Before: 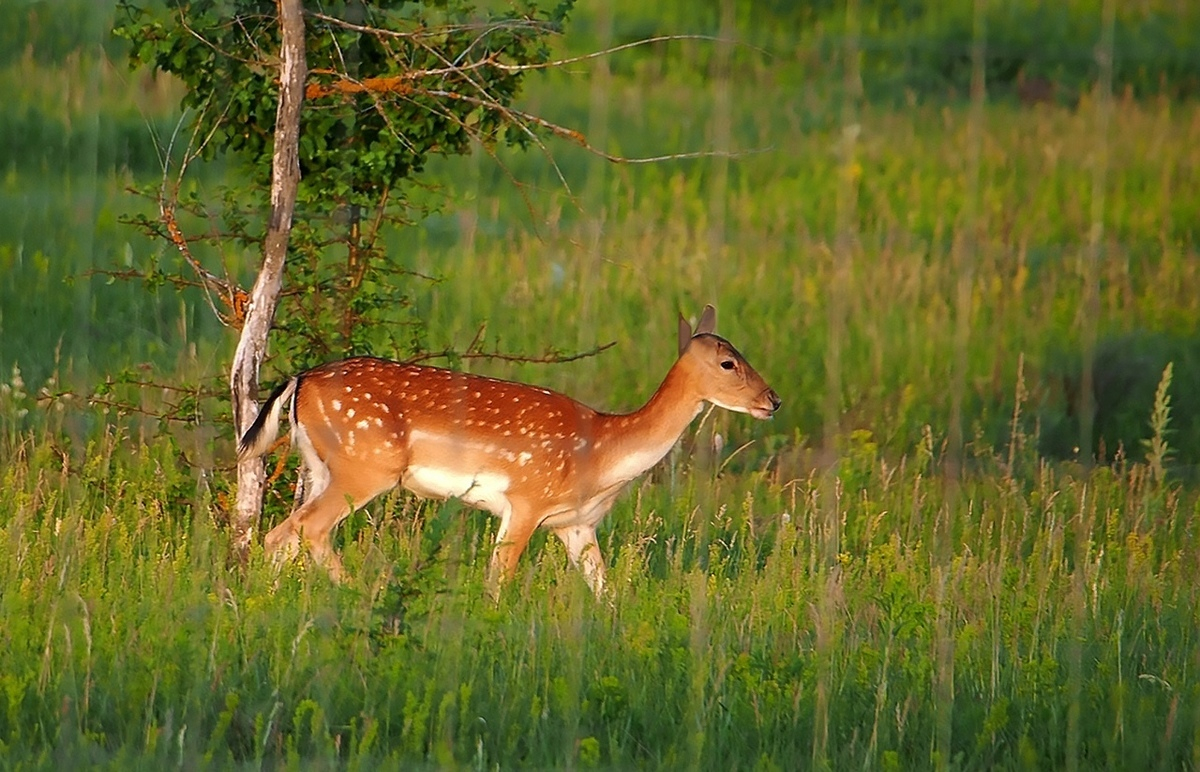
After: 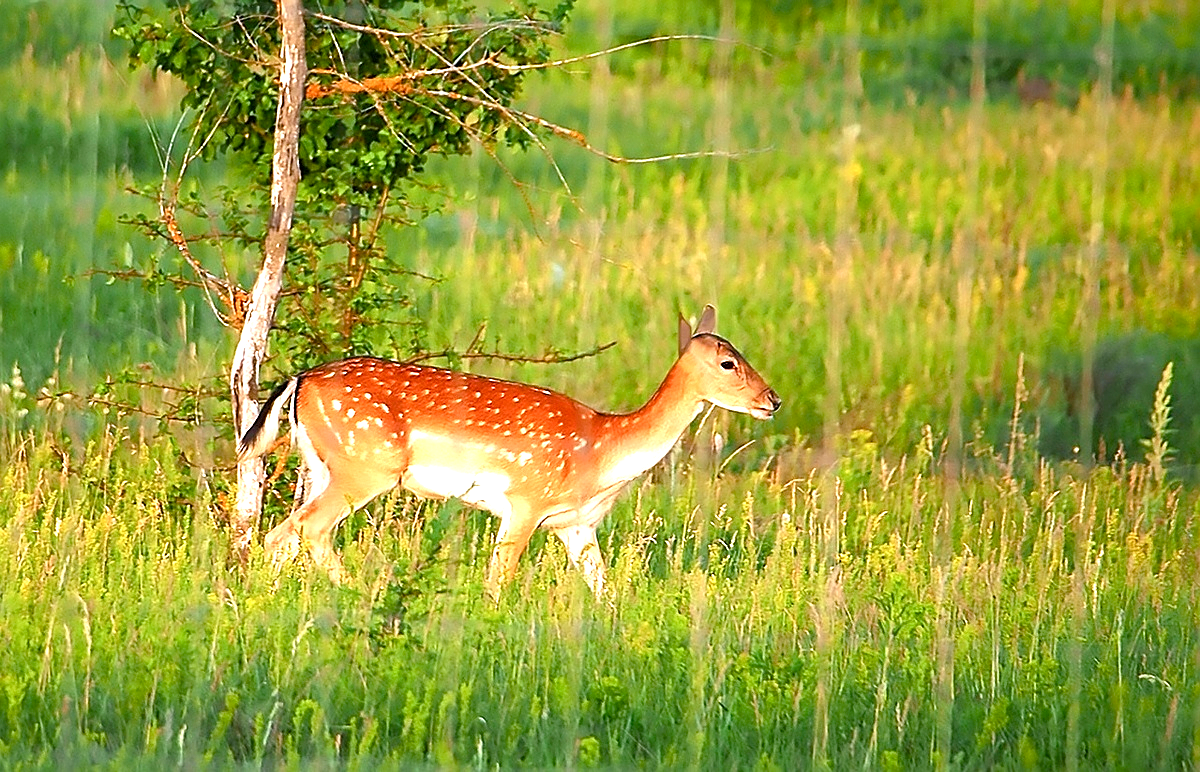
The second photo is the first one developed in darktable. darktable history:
color balance rgb: perceptual saturation grading › global saturation 20%, perceptual saturation grading › highlights -25%, perceptual saturation grading › shadows 25%
exposure: black level correction 0, exposure 1.388 EV, compensate exposure bias true, compensate highlight preservation false
white balance: emerald 1
sharpen: on, module defaults
